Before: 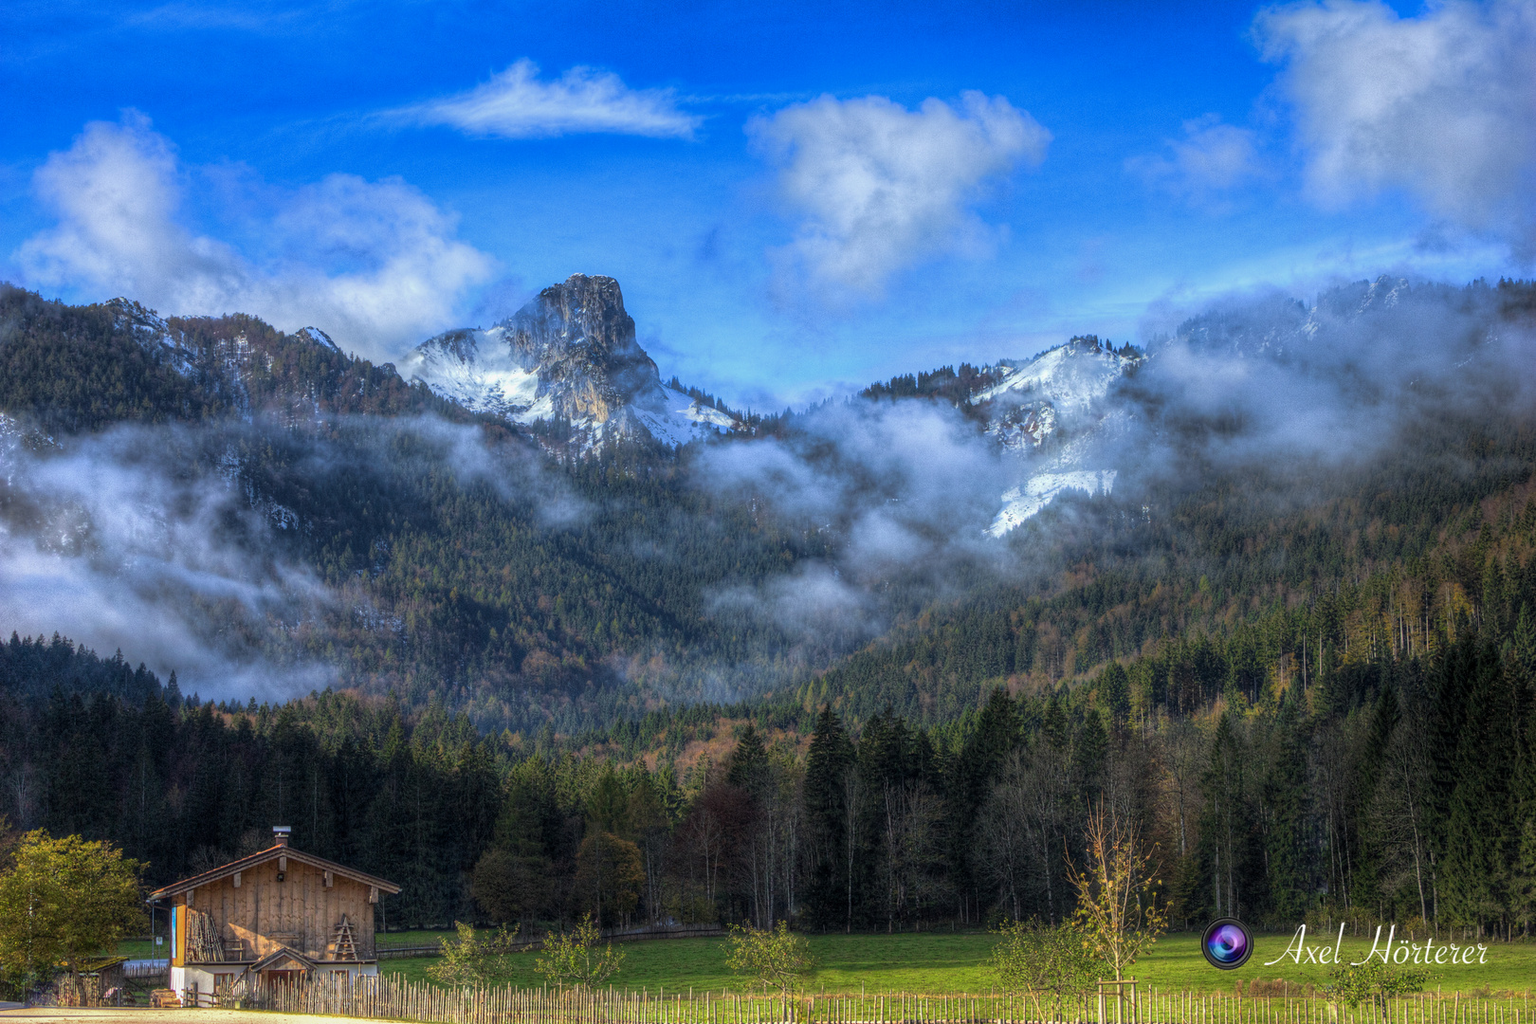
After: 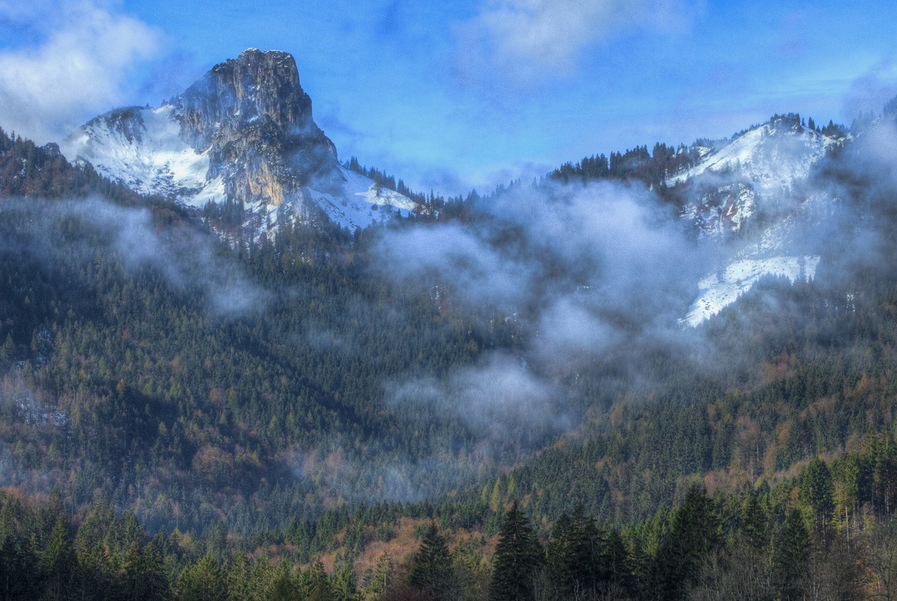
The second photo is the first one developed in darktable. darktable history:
haze removal: strength -0.078, distance 0.356, compatibility mode true, adaptive false
crop and rotate: left 22.12%, top 22.297%, right 22.5%, bottom 21.974%
